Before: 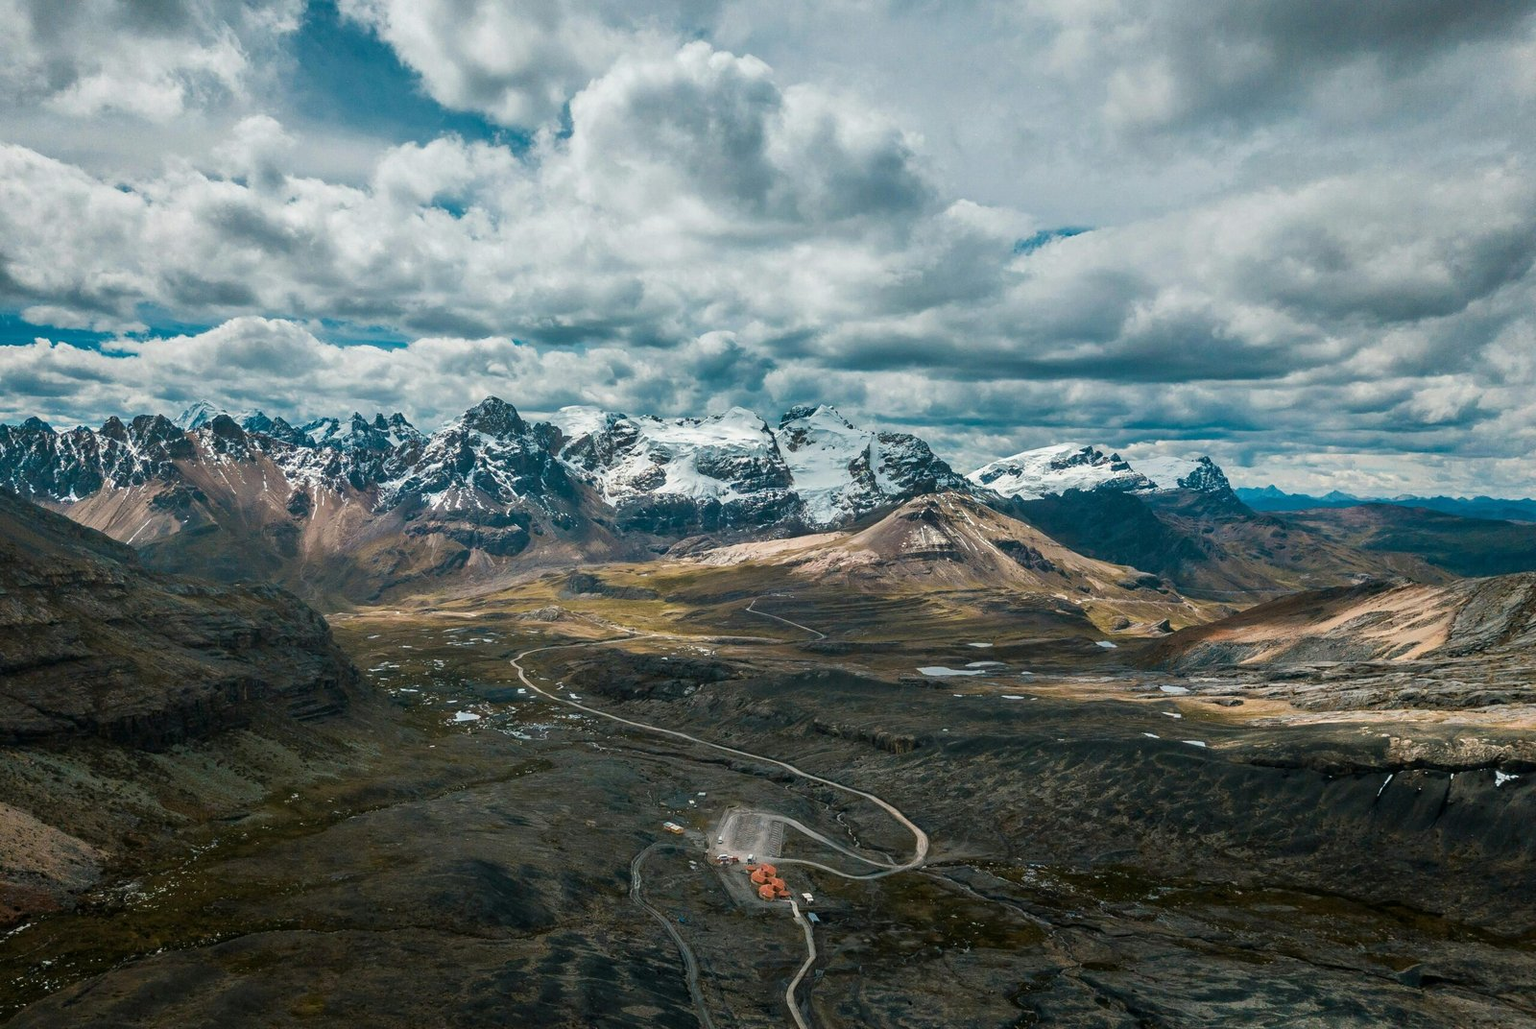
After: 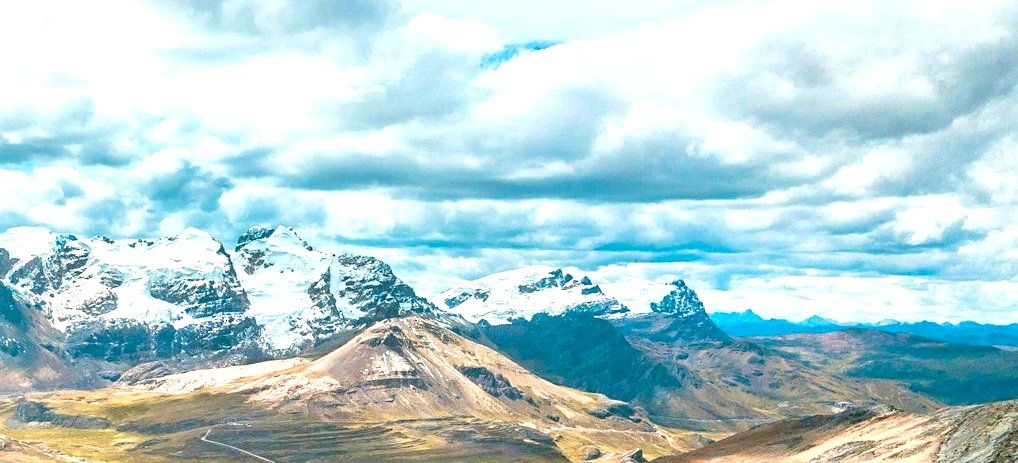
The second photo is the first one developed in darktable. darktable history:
sharpen: amount 0.2
crop: left 36.005%, top 18.293%, right 0.31%, bottom 38.444%
exposure: black level correction -0.002, exposure 0.54 EV, compensate highlight preservation false
levels: levels [0.036, 0.364, 0.827]
